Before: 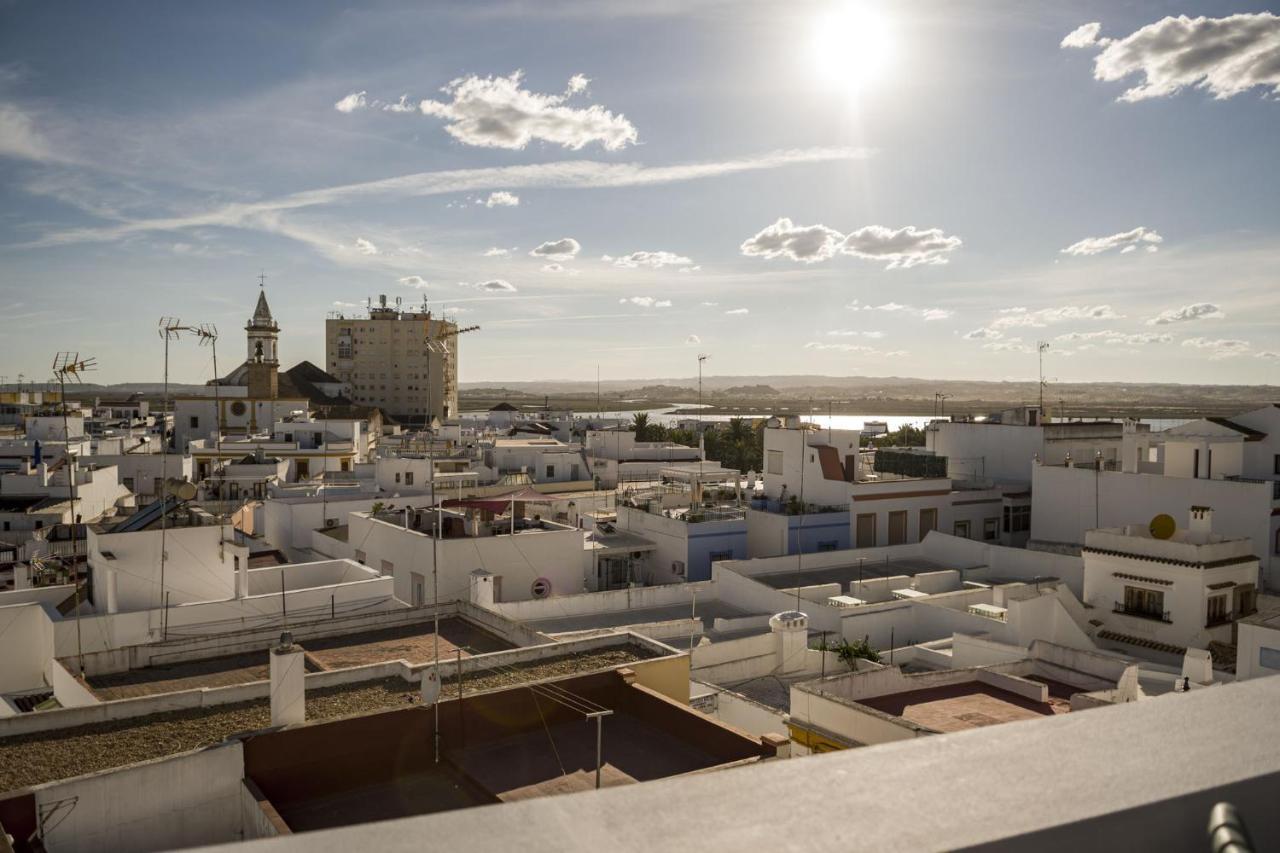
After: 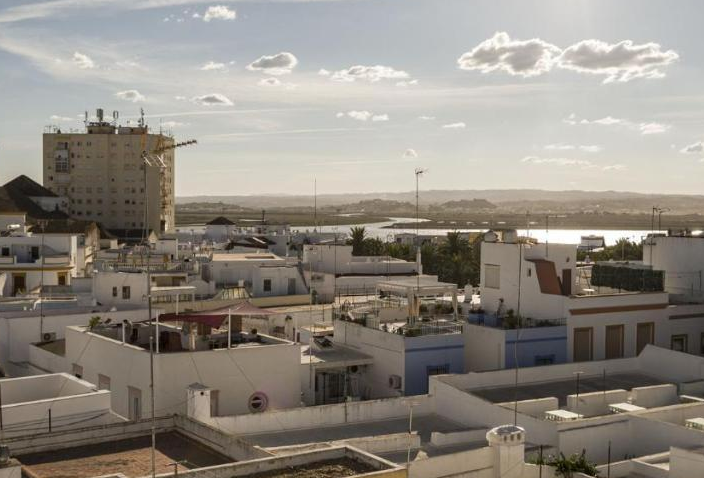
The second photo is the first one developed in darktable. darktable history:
crop and rotate: left 22.14%, top 21.869%, right 22.82%, bottom 22.056%
